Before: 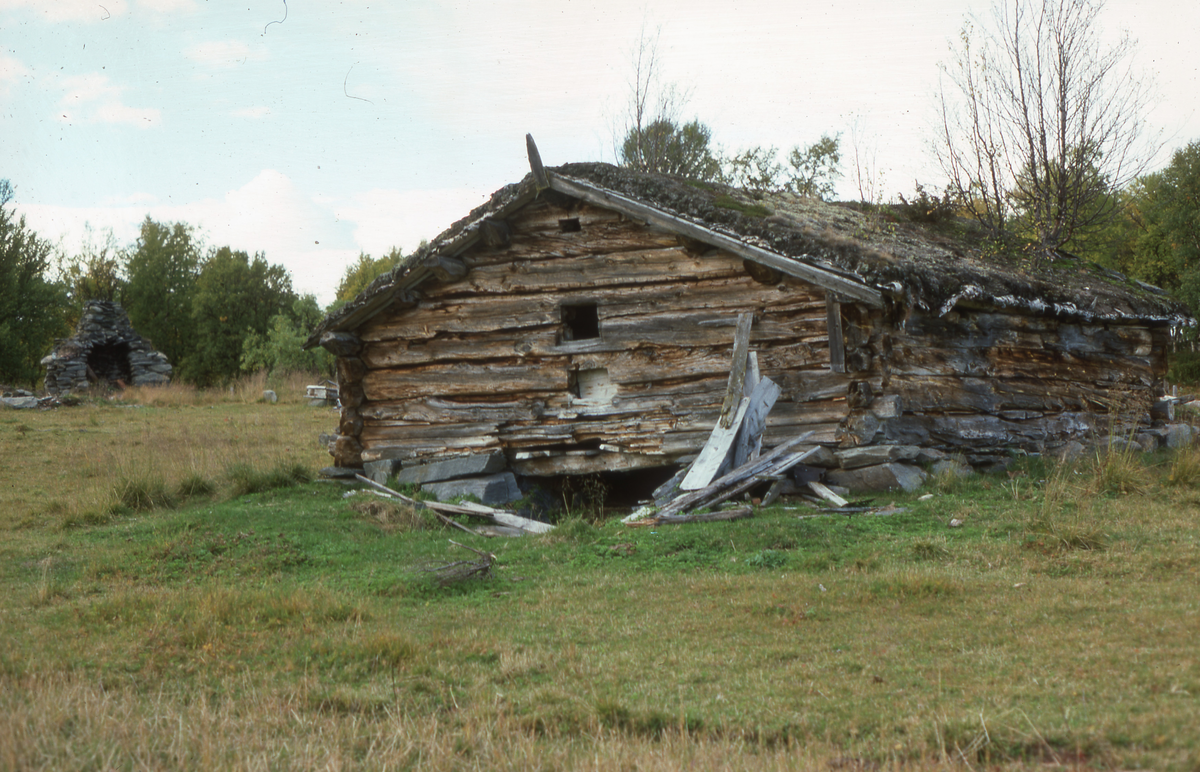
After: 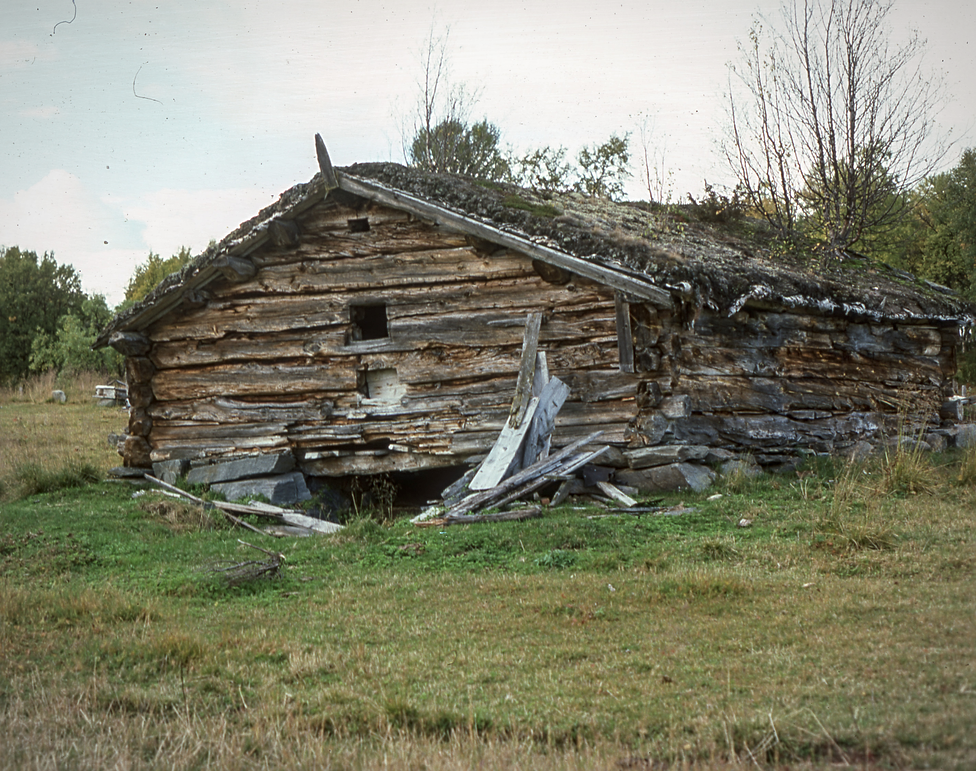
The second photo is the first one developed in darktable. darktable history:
vignetting: fall-off start 85.63%, fall-off radius 79.98%, width/height ratio 1.218
local contrast: on, module defaults
crop: left 17.597%, bottom 0.032%
sharpen: on, module defaults
